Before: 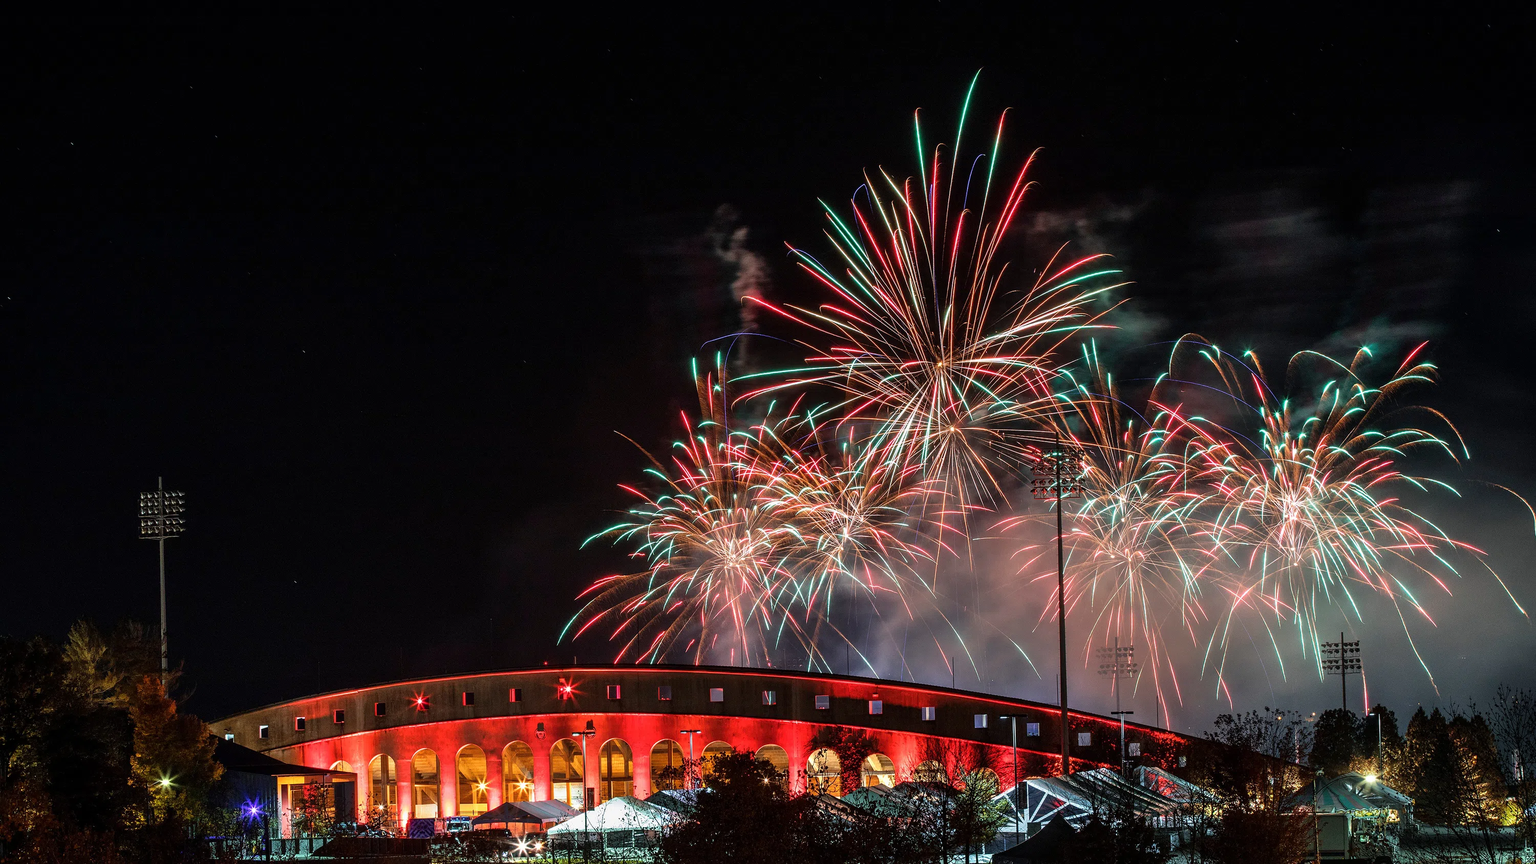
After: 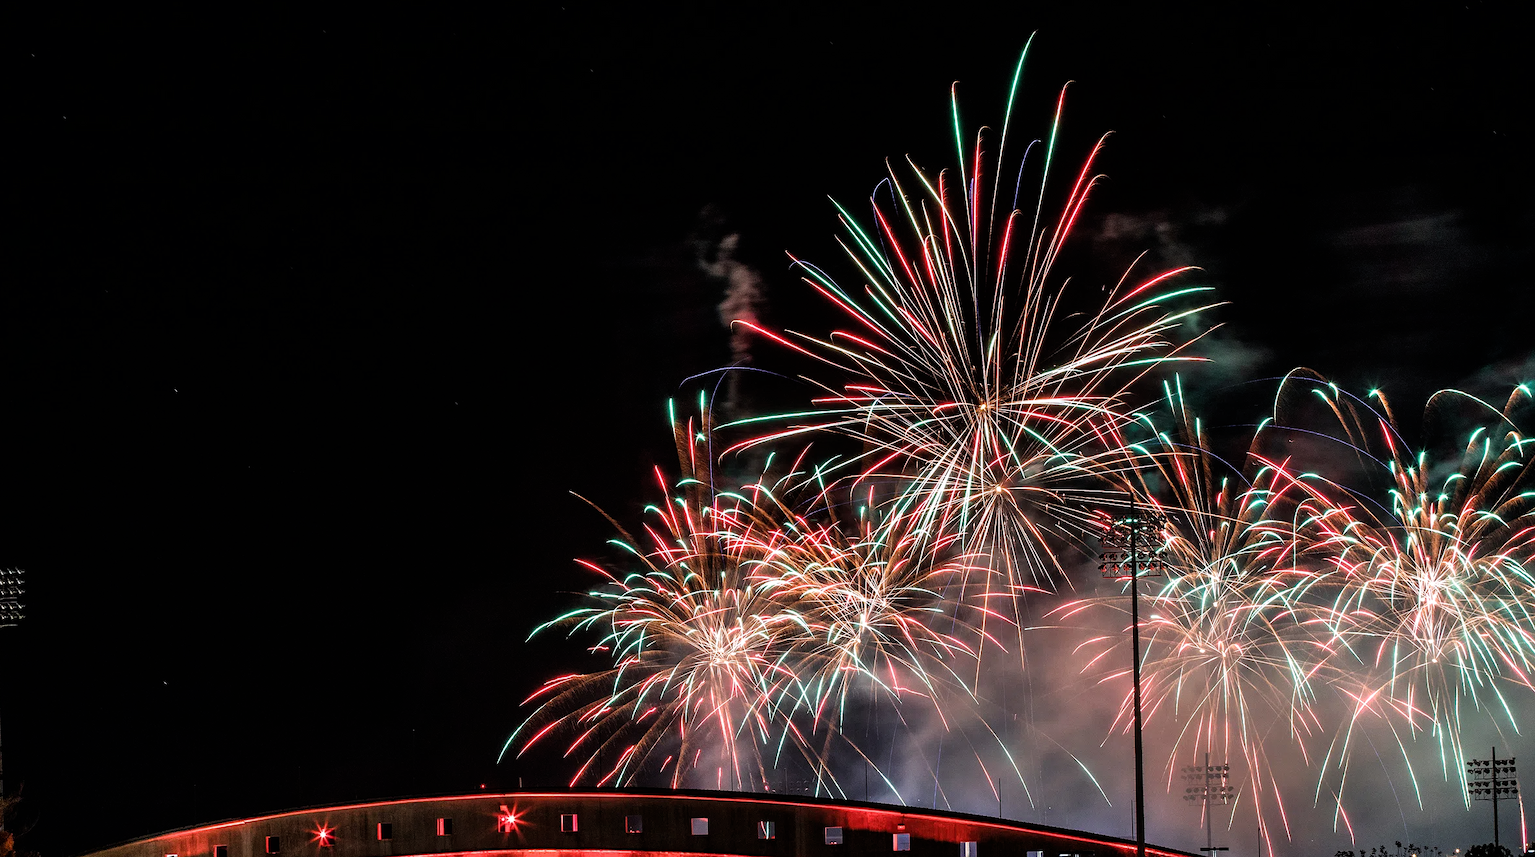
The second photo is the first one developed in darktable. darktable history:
filmic rgb: white relative exposure 2.34 EV, hardness 6.59
crop and rotate: left 10.77%, top 5.1%, right 10.41%, bottom 16.76%
